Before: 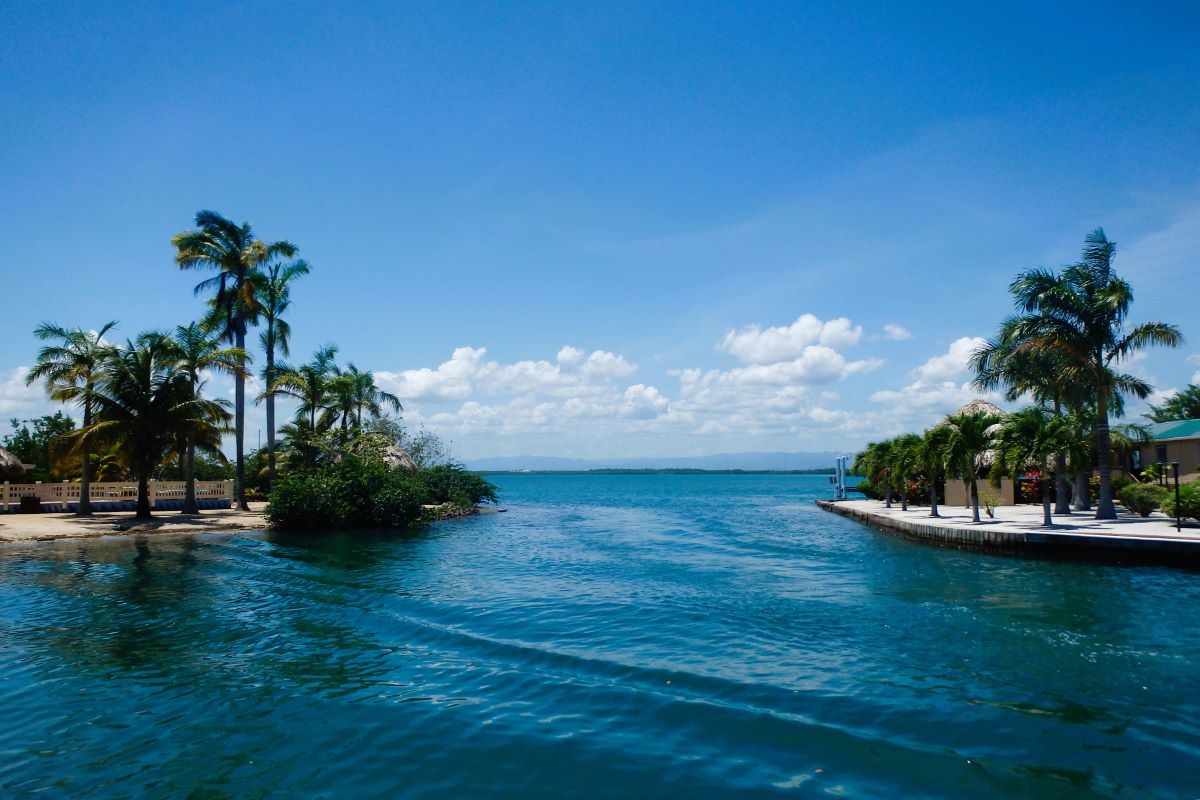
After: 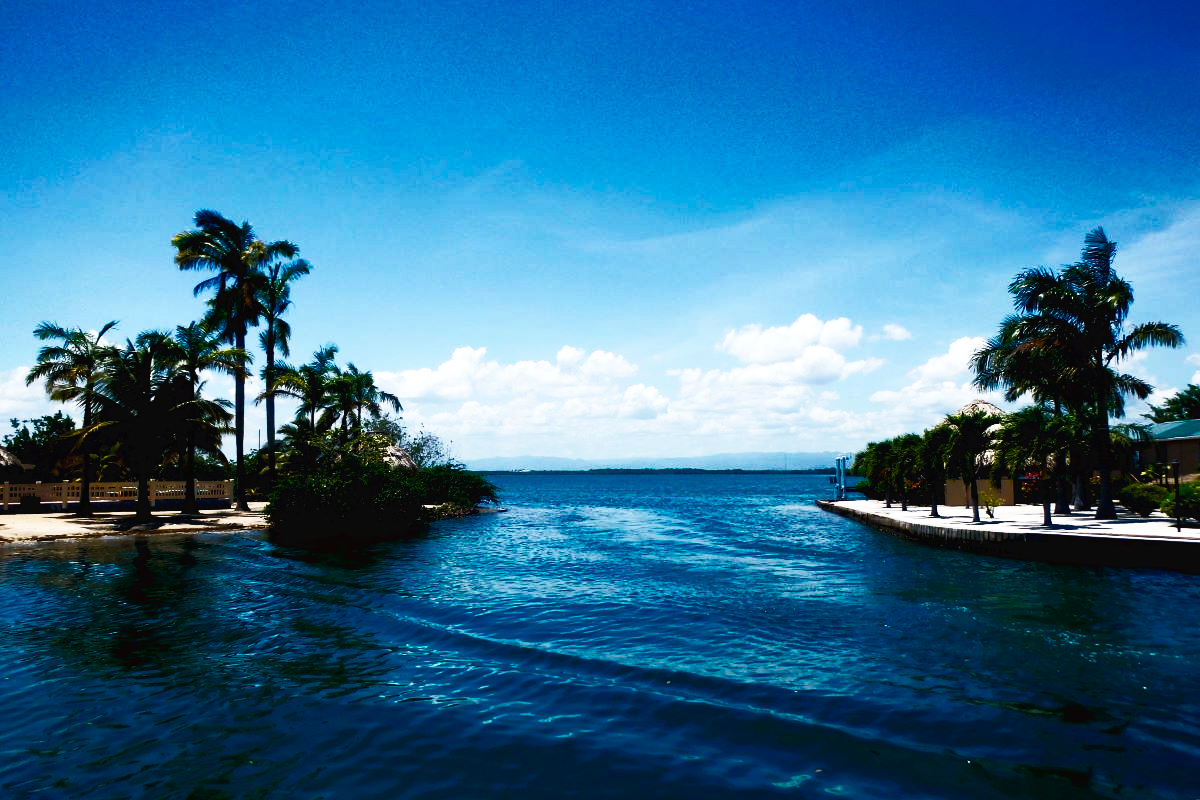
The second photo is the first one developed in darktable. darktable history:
color balance rgb: power › chroma 0.314%, power › hue 22.73°, global offset › luminance -0.467%, perceptual saturation grading › global saturation 25.045%, perceptual brilliance grading › highlights 2.255%, perceptual brilliance grading › mid-tones -49.701%, perceptual brilliance grading › shadows -49.836%, global vibrance 14.827%
base curve: curves: ch0 [(0, 0.003) (0.001, 0.002) (0.006, 0.004) (0.02, 0.022) (0.048, 0.086) (0.094, 0.234) (0.162, 0.431) (0.258, 0.629) (0.385, 0.8) (0.548, 0.918) (0.751, 0.988) (1, 1)], preserve colors none
